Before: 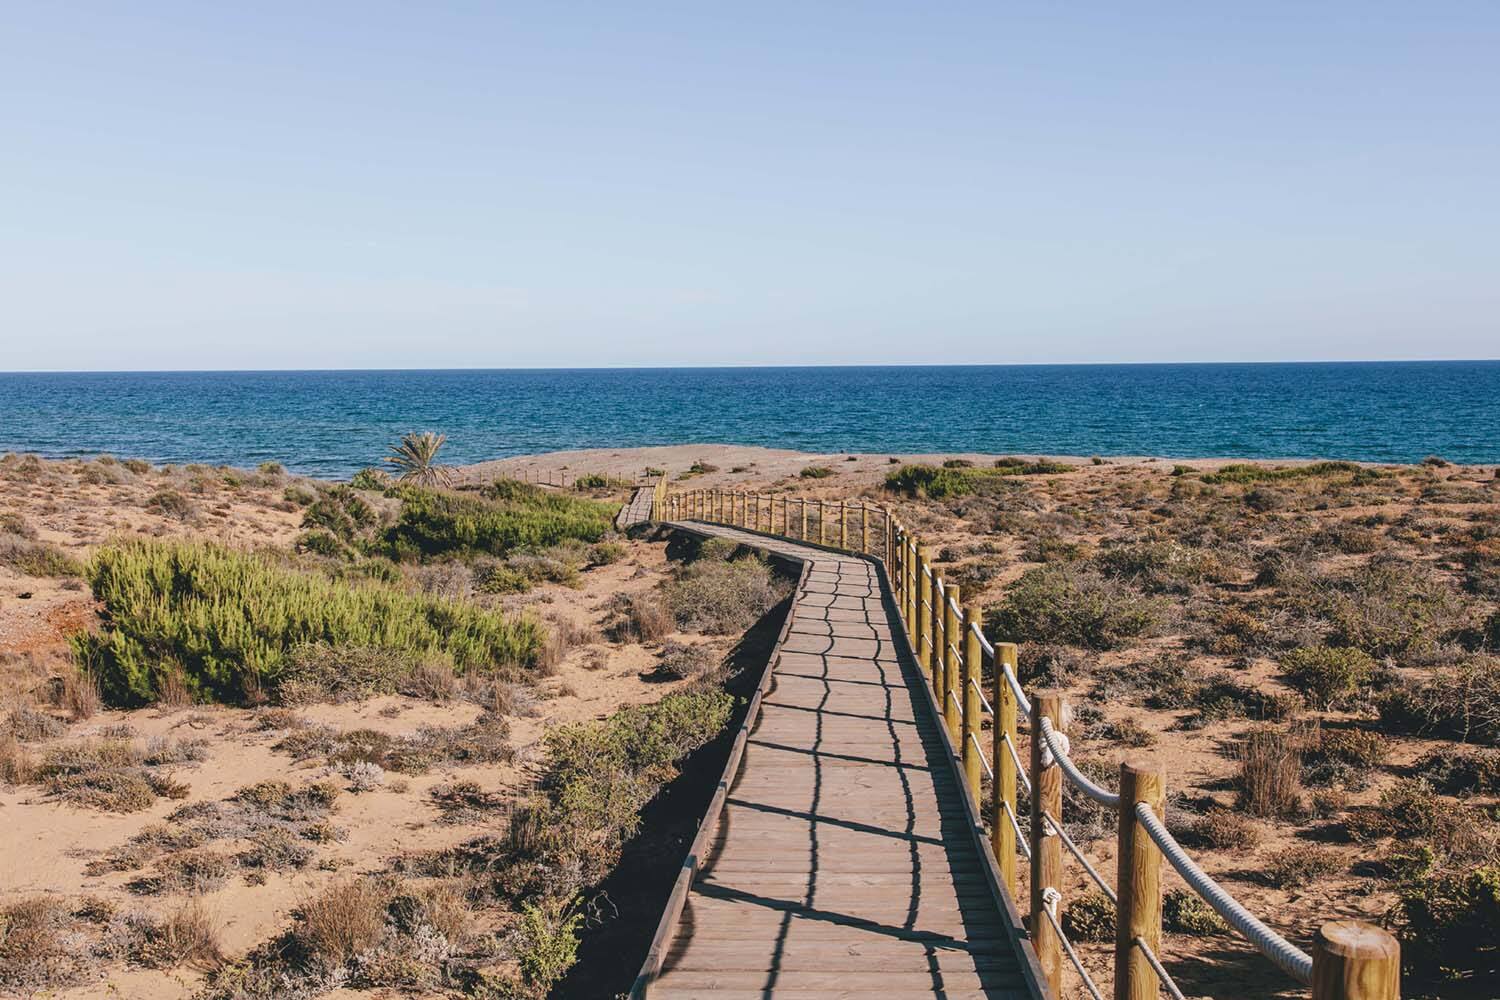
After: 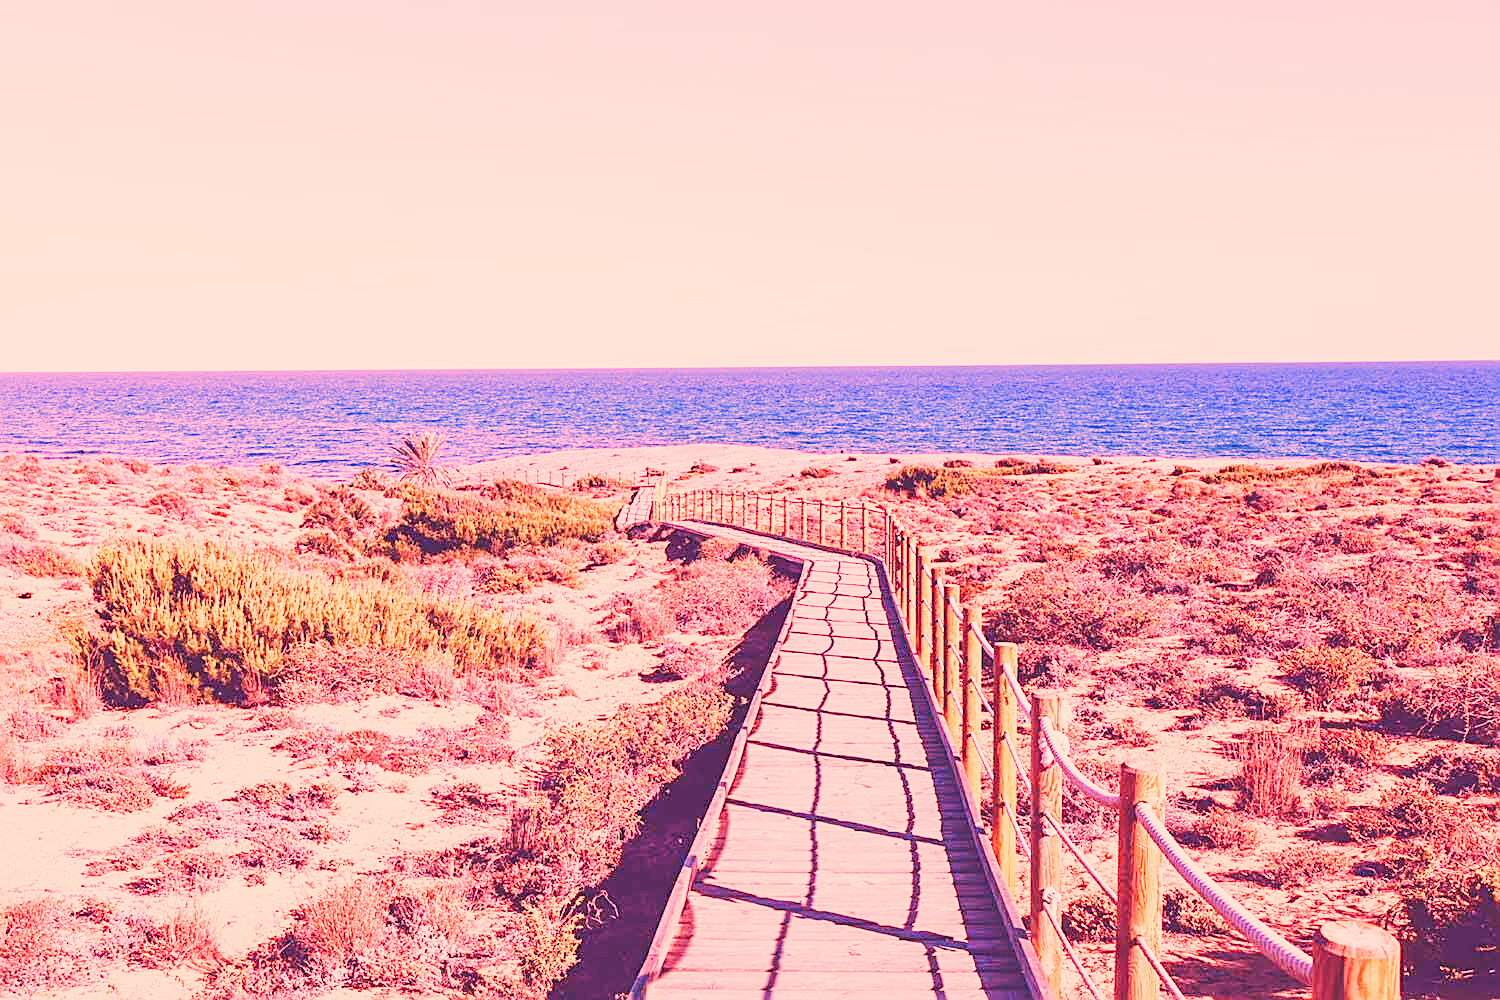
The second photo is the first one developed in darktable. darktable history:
base curve: curves: ch0 [(0, 0) (0.036, 0.037) (0.121, 0.228) (0.46, 0.76) (0.859, 0.983) (1, 1)], preserve colors none
color correction: highlights a* 19.59, highlights b* 27.49, shadows a* 3.46, shadows b* -17.28, saturation 0.73
tone curve: curves: ch0 [(0, 0) (0.004, 0.008) (0.077, 0.156) (0.169, 0.29) (0.774, 0.774) (0.988, 0.926)], color space Lab, linked channels, preserve colors none
levels: levels [0, 0.492, 0.984]
local contrast: mode bilateral grid, contrast 20, coarseness 50, detail 120%, midtone range 0.2
white balance: red 2.025, blue 1.542
sharpen: on, module defaults
